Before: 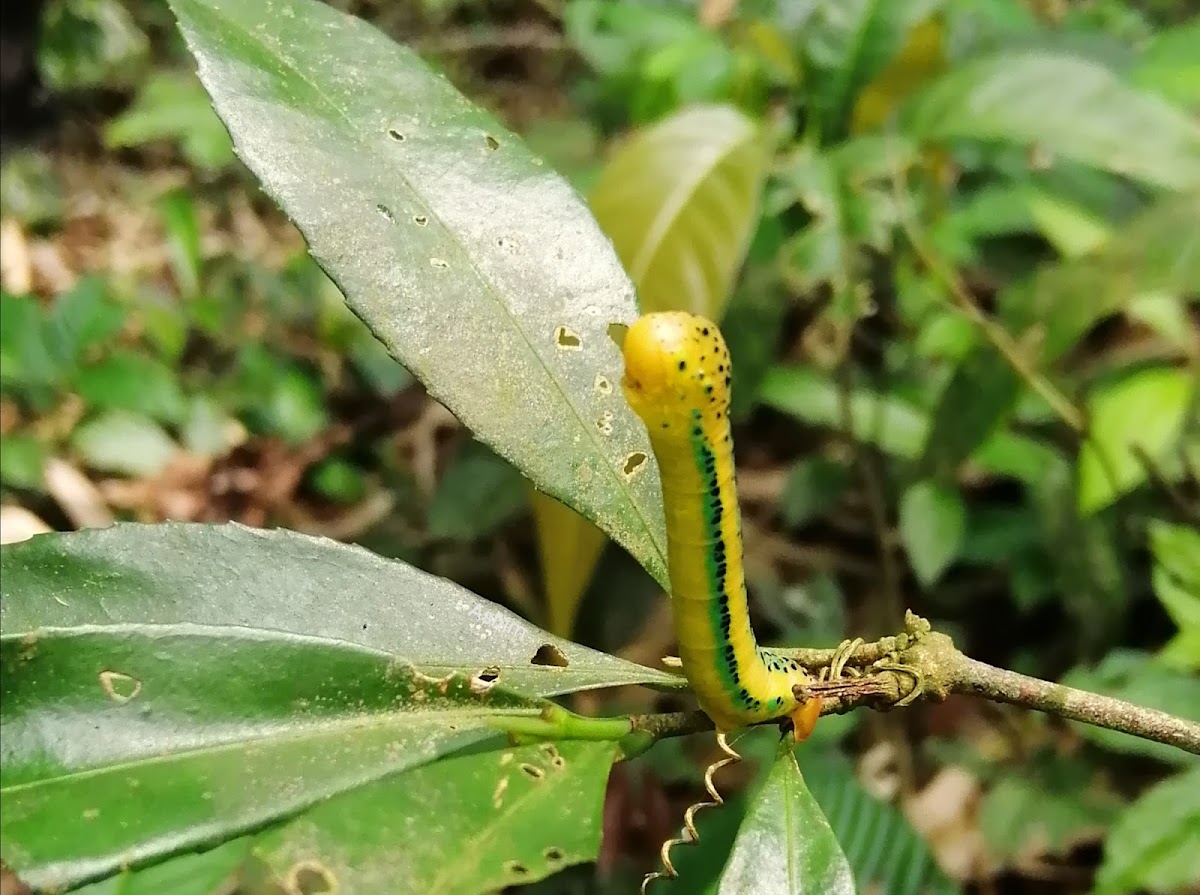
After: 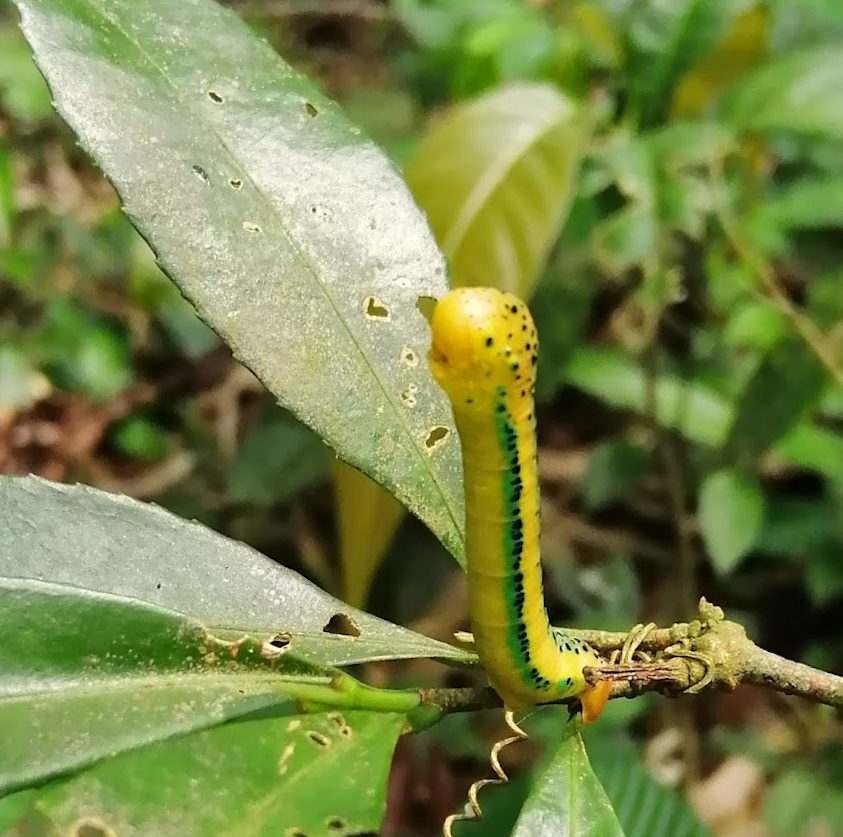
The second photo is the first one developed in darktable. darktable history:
shadows and highlights: soften with gaussian
crop and rotate: angle -2.94°, left 14.208%, top 0.024%, right 10.739%, bottom 0.065%
